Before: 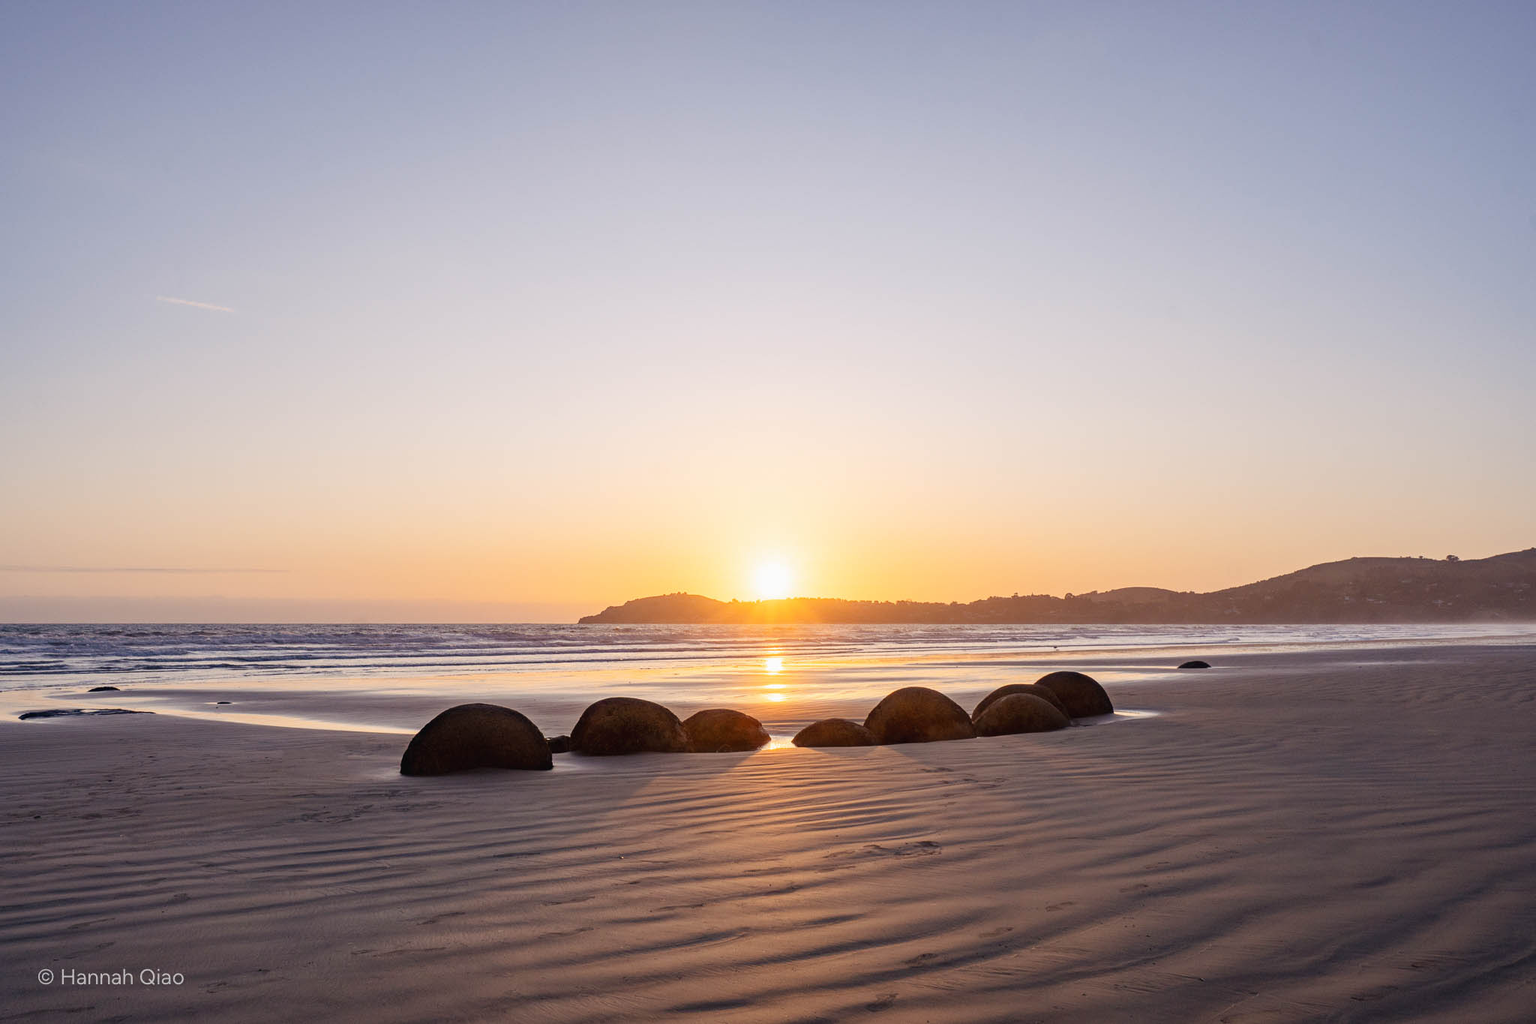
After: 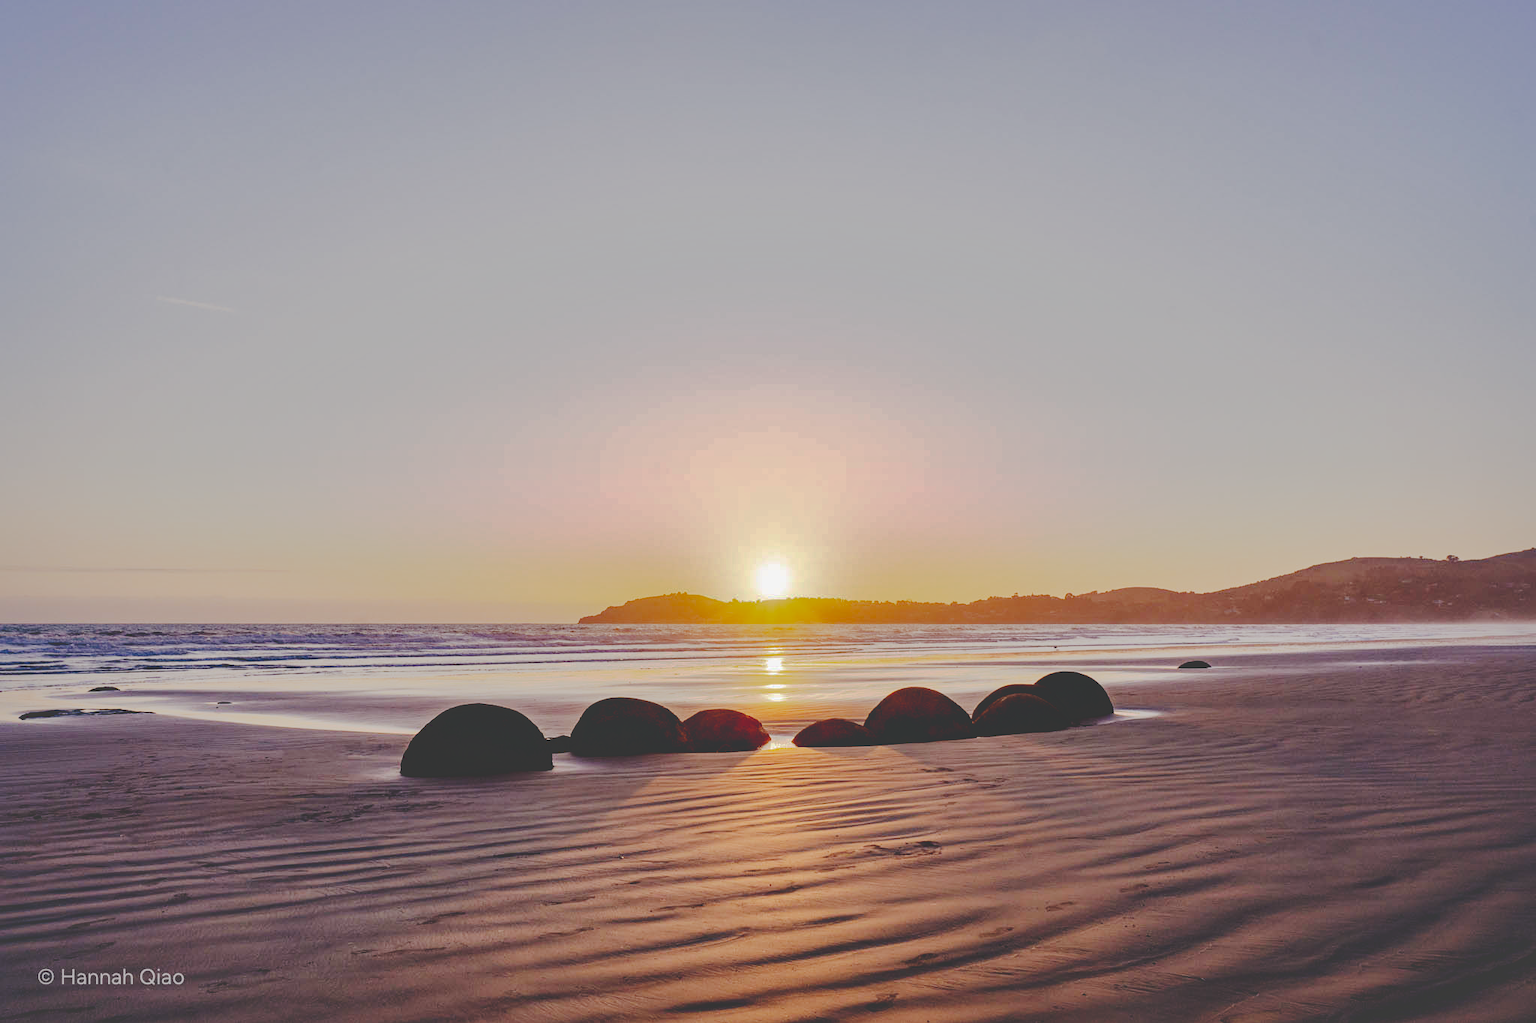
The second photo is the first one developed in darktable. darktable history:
shadows and highlights: highlights -60
tone curve: curves: ch0 [(0, 0) (0.003, 0.185) (0.011, 0.185) (0.025, 0.187) (0.044, 0.185) (0.069, 0.185) (0.1, 0.18) (0.136, 0.18) (0.177, 0.179) (0.224, 0.202) (0.277, 0.252) (0.335, 0.343) (0.399, 0.452) (0.468, 0.553) (0.543, 0.643) (0.623, 0.717) (0.709, 0.778) (0.801, 0.82) (0.898, 0.856) (1, 1)], preserve colors none
